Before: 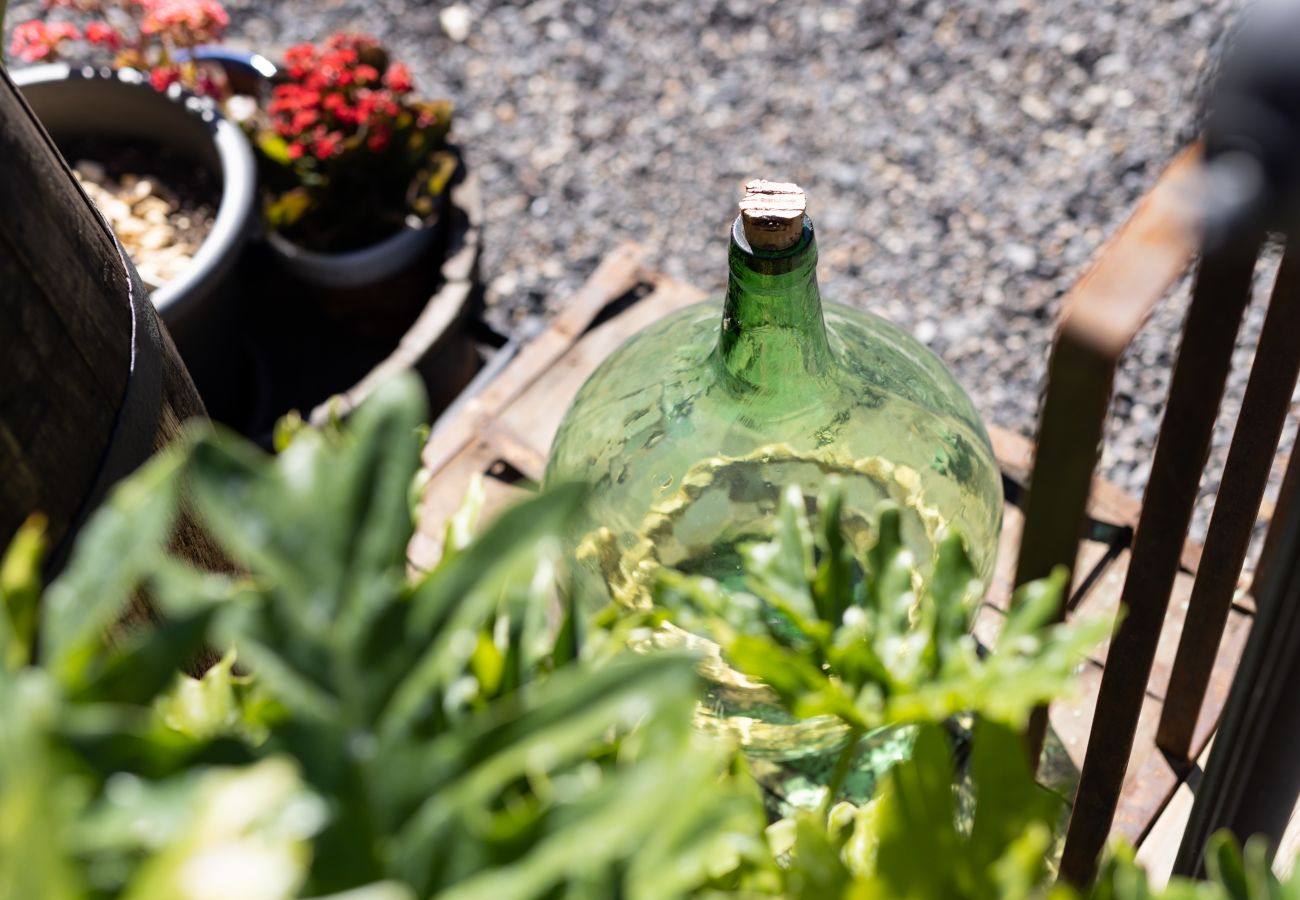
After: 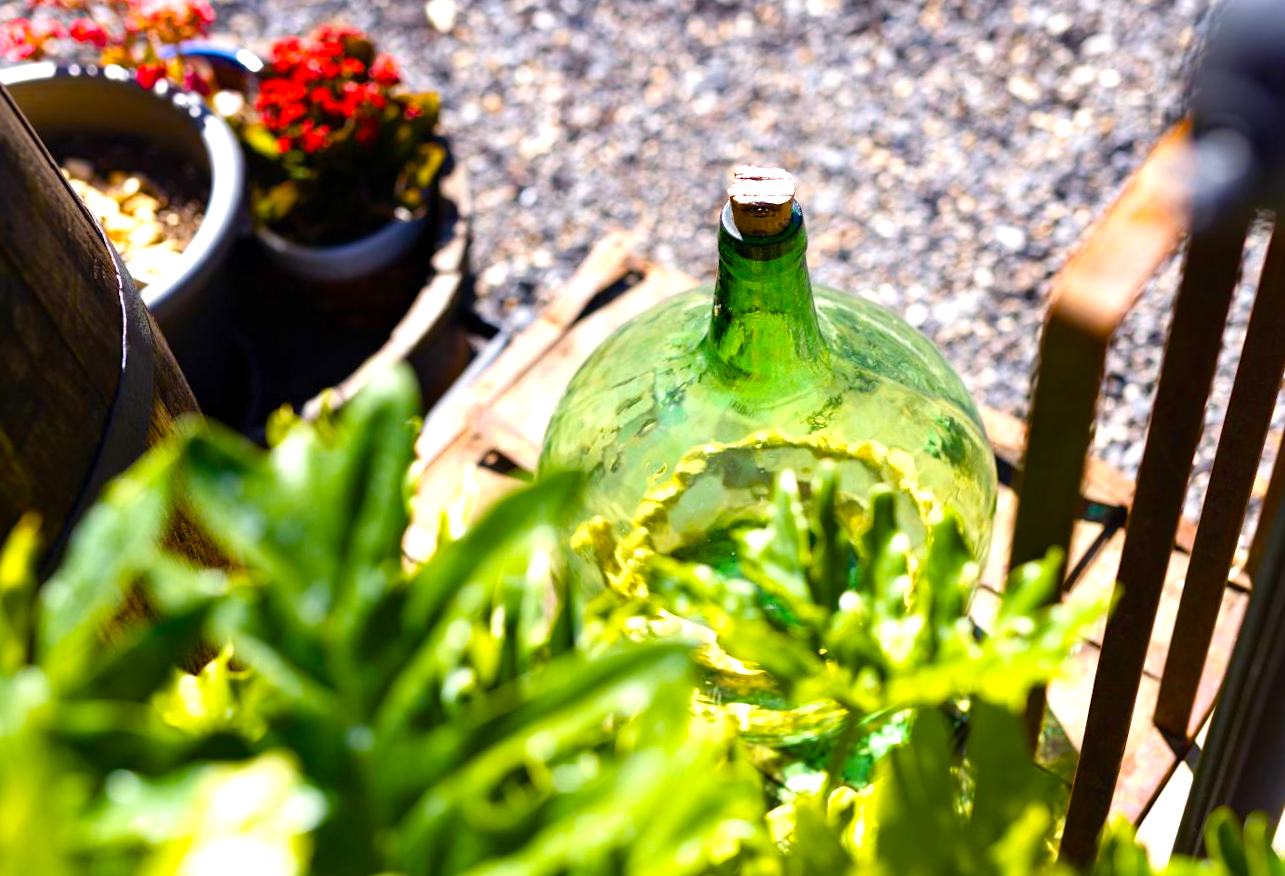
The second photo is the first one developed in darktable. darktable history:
color balance rgb: linear chroma grading › global chroma 25%, perceptual saturation grading › global saturation 45%, perceptual saturation grading › highlights -50%, perceptual saturation grading › shadows 30%, perceptual brilliance grading › global brilliance 18%, global vibrance 40%
rotate and perspective: rotation -1°, crop left 0.011, crop right 0.989, crop top 0.025, crop bottom 0.975
